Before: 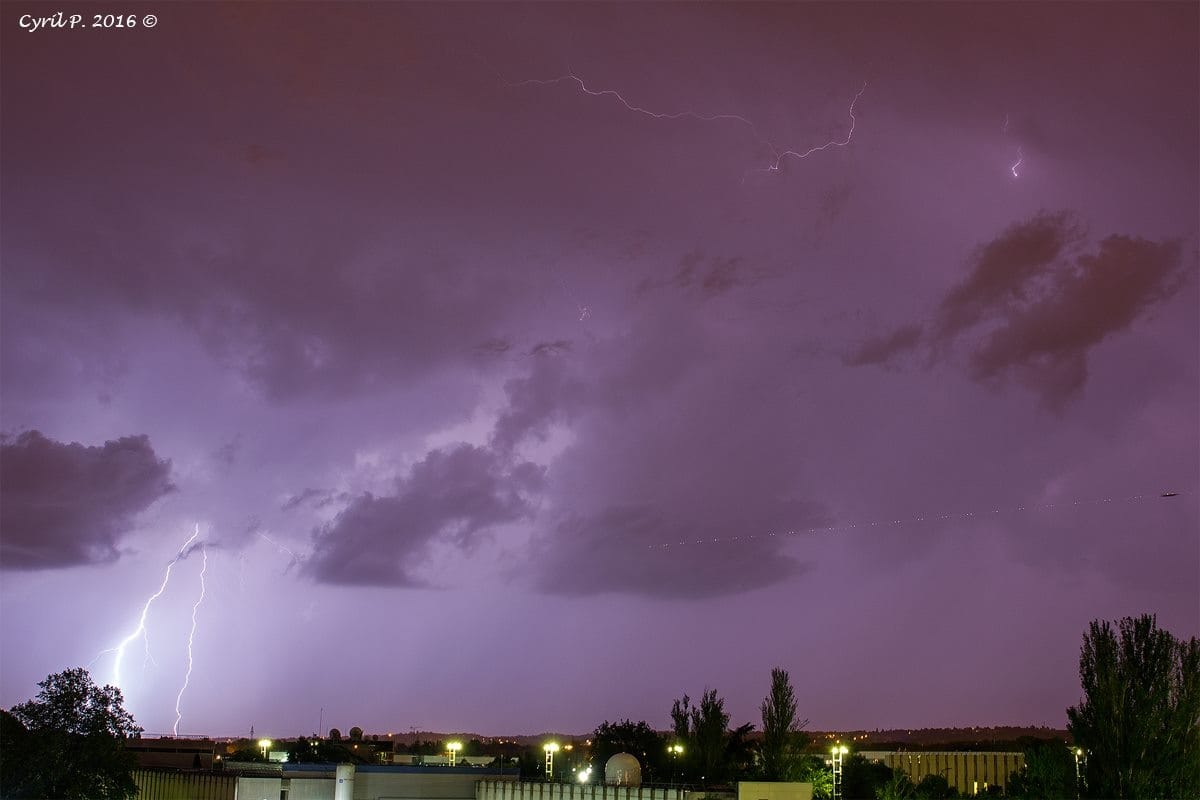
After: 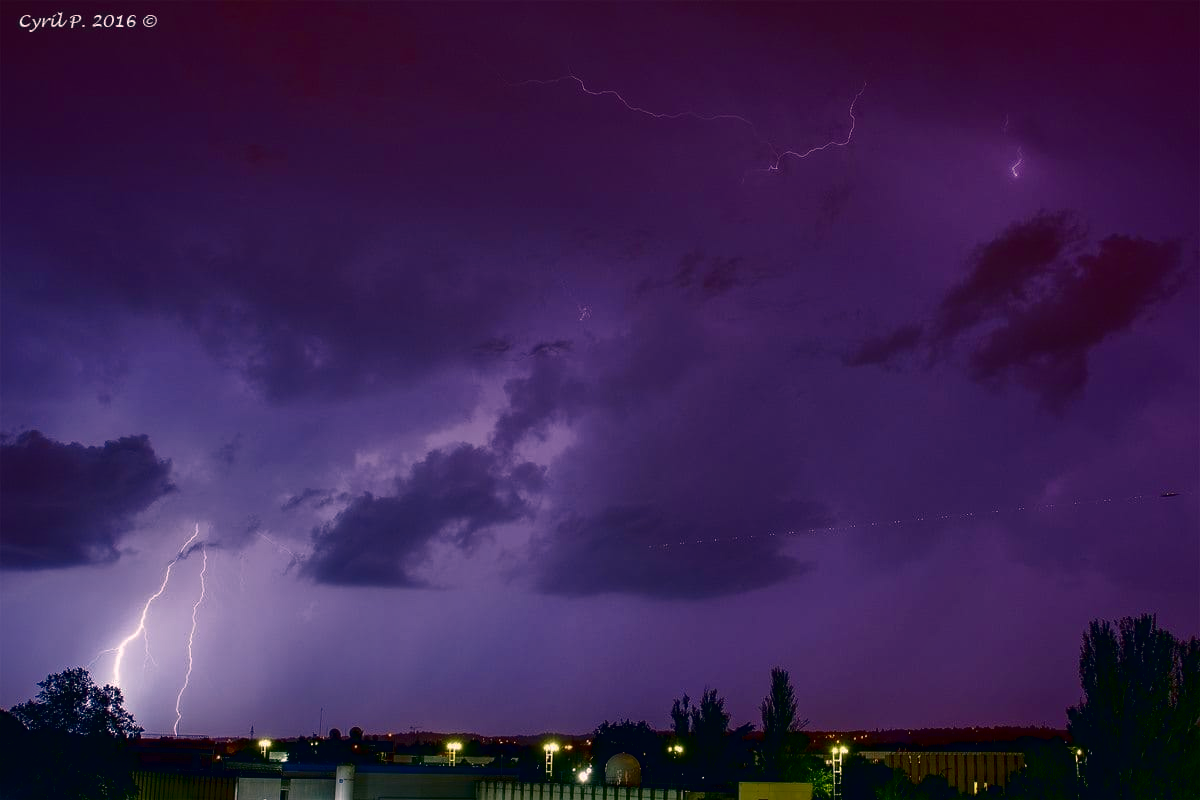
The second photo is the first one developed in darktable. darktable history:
shadows and highlights: on, module defaults
color correction: highlights a* 14.32, highlights b* 5.8, shadows a* -5.57, shadows b* -15.89, saturation 0.859
contrast brightness saturation: contrast 0.09, brightness -0.575, saturation 0.172
